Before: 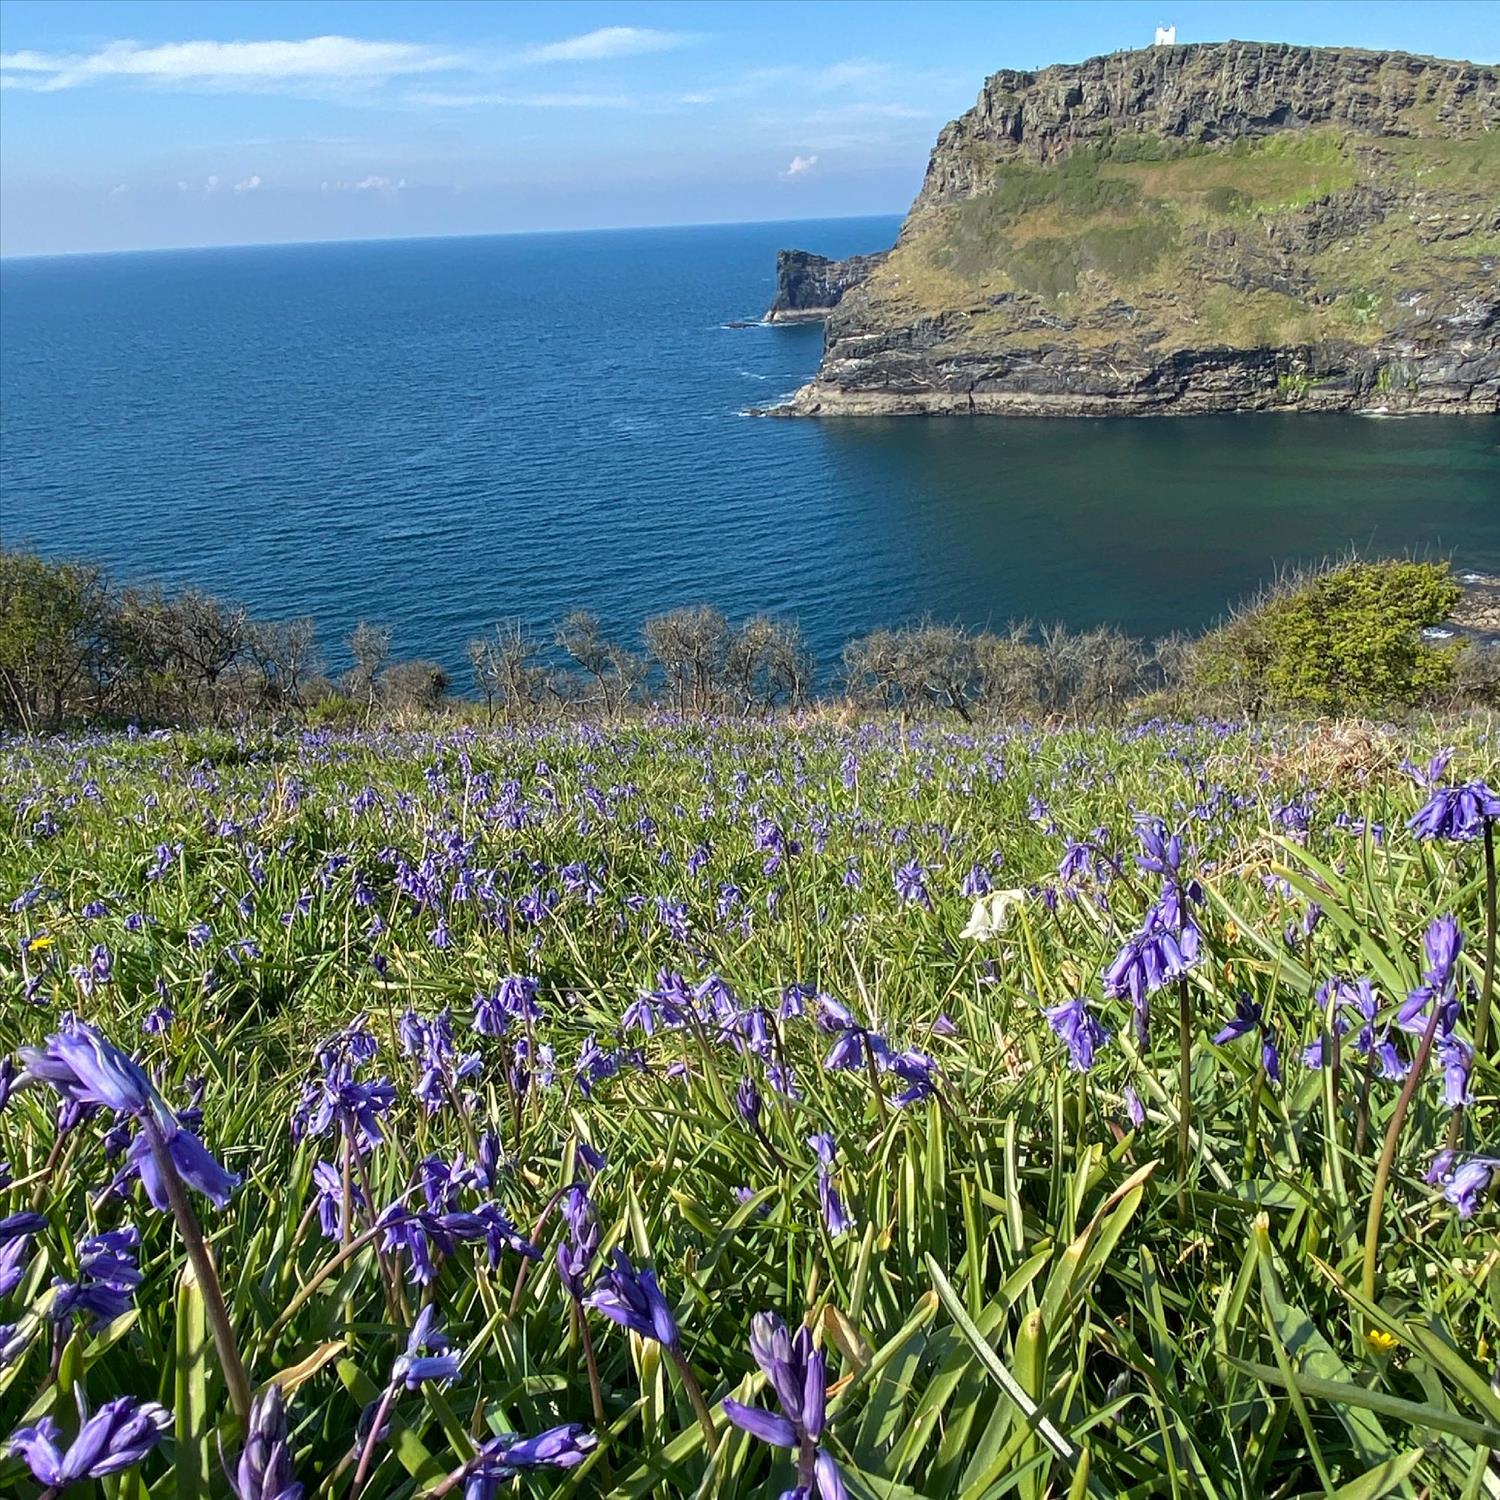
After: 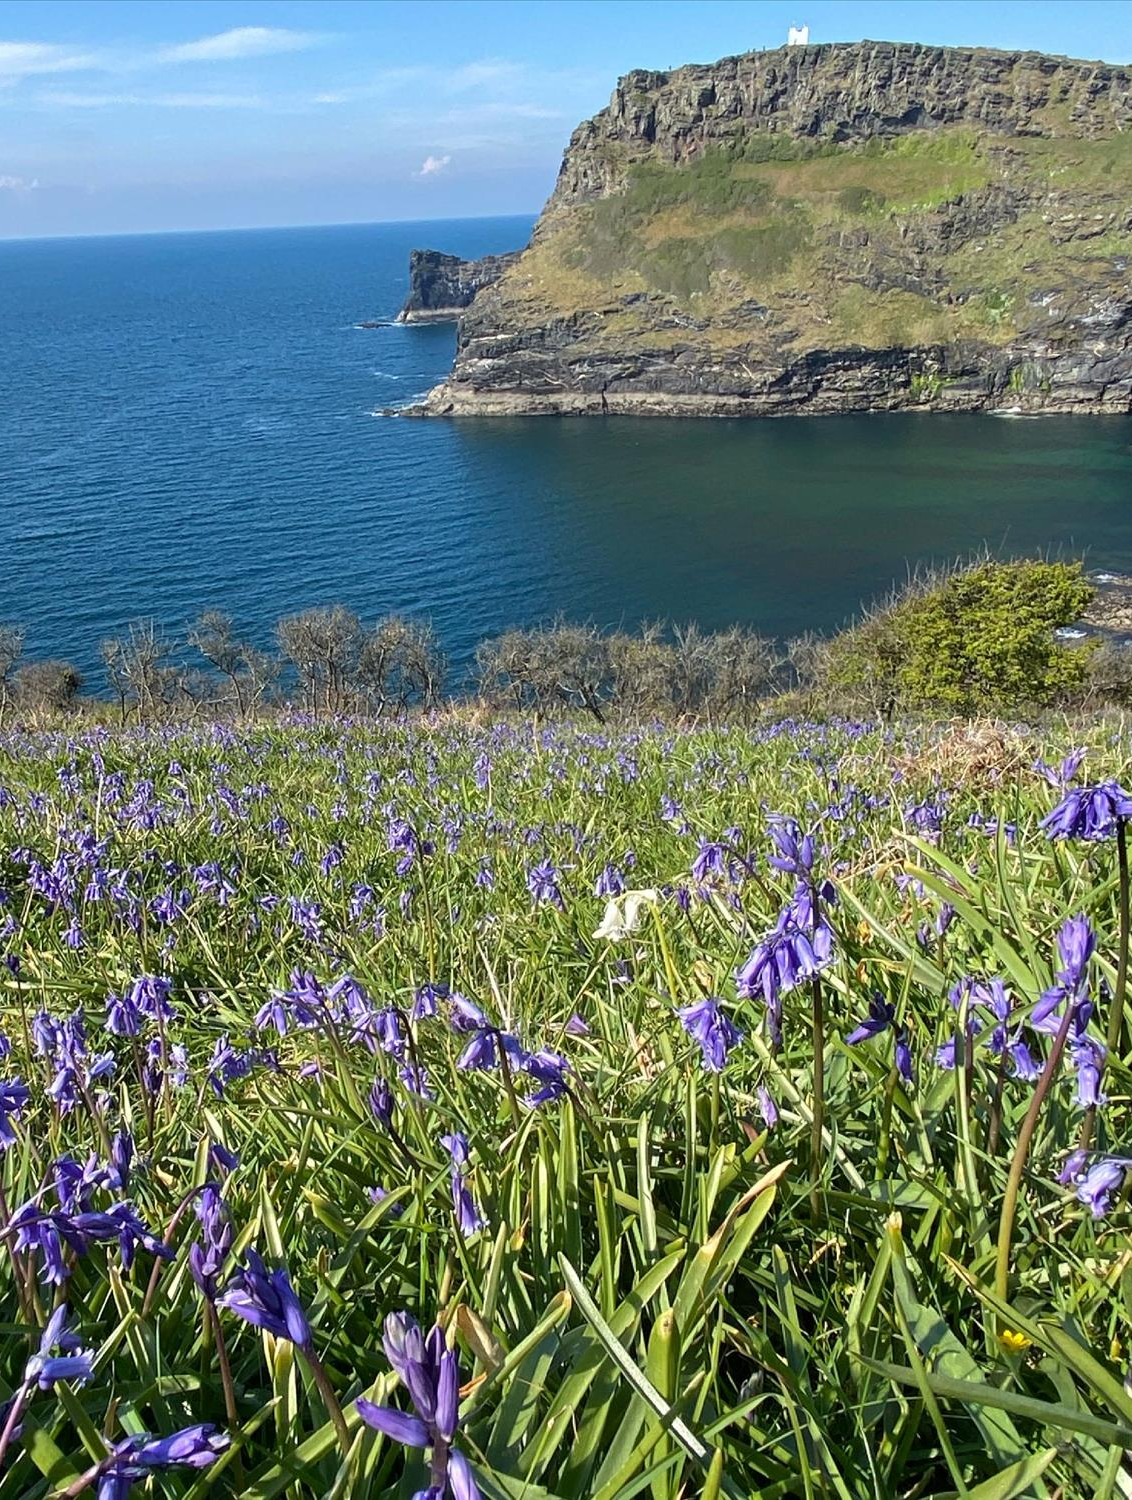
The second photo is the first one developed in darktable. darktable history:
crop and rotate: left 24.522%
